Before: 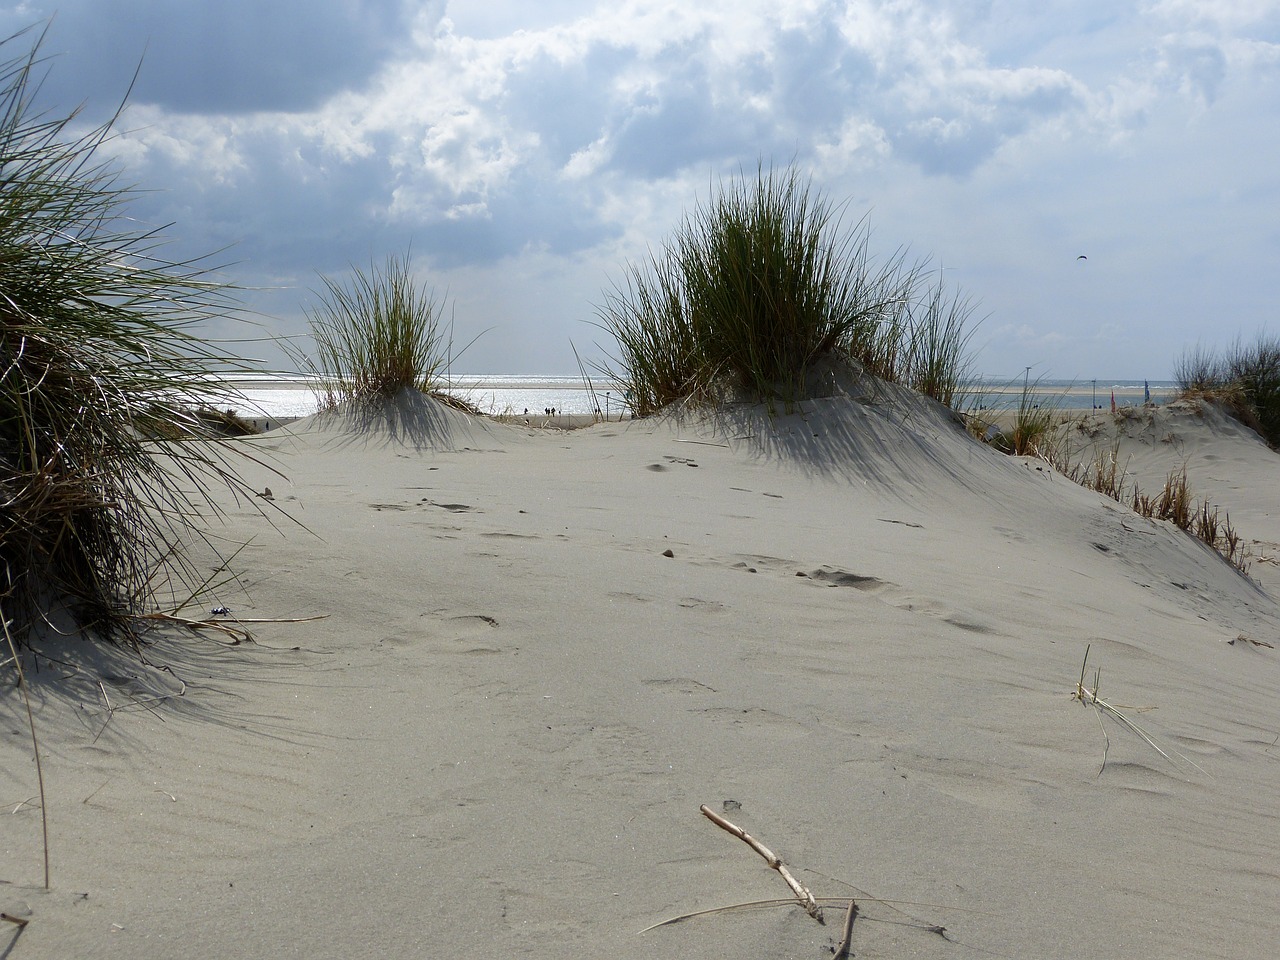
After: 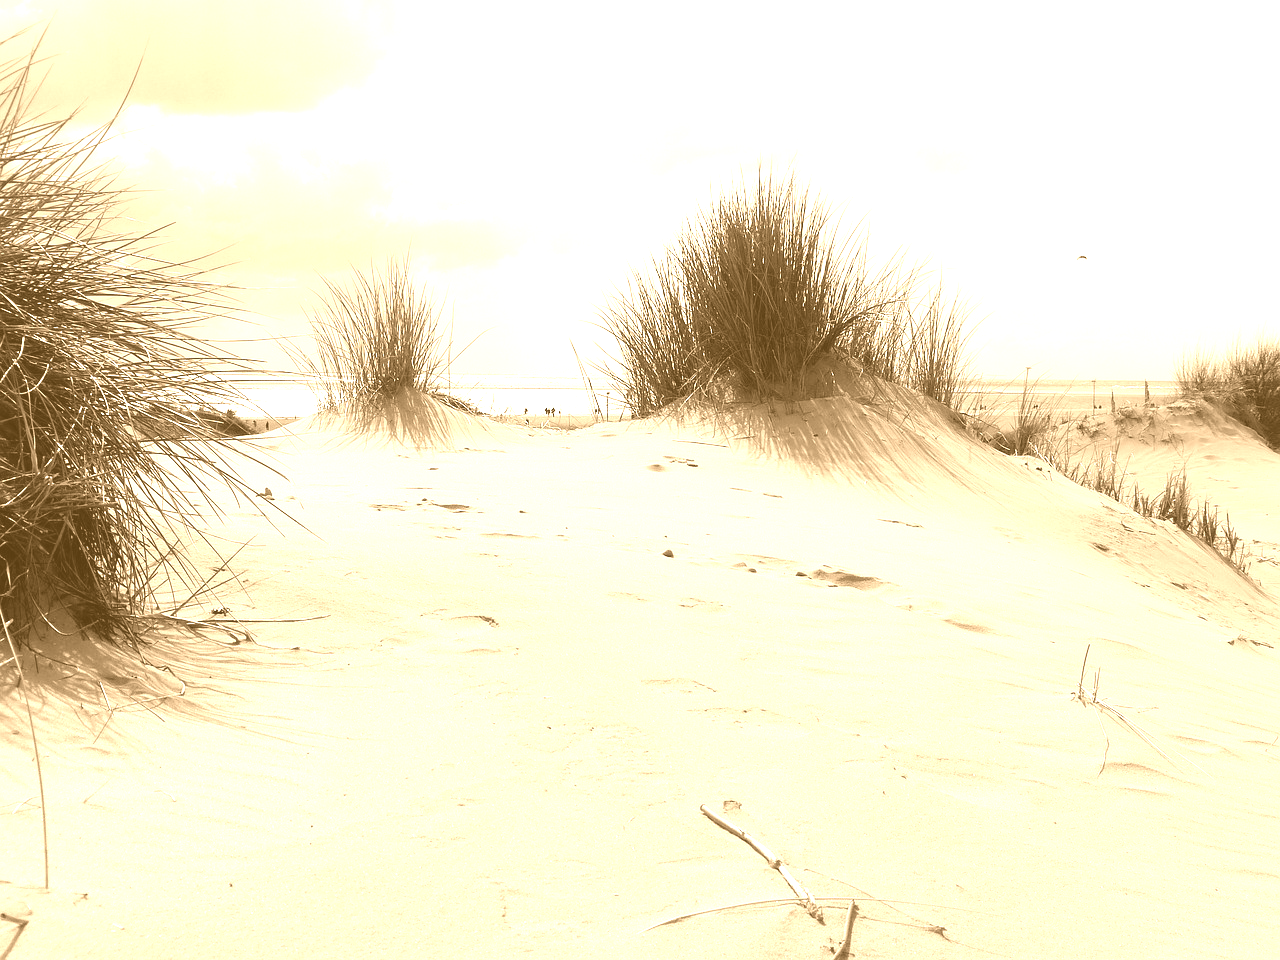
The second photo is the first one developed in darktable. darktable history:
exposure: black level correction 0, exposure 0.9 EV, compensate highlight preservation false
colorize: hue 28.8°, source mix 100%
